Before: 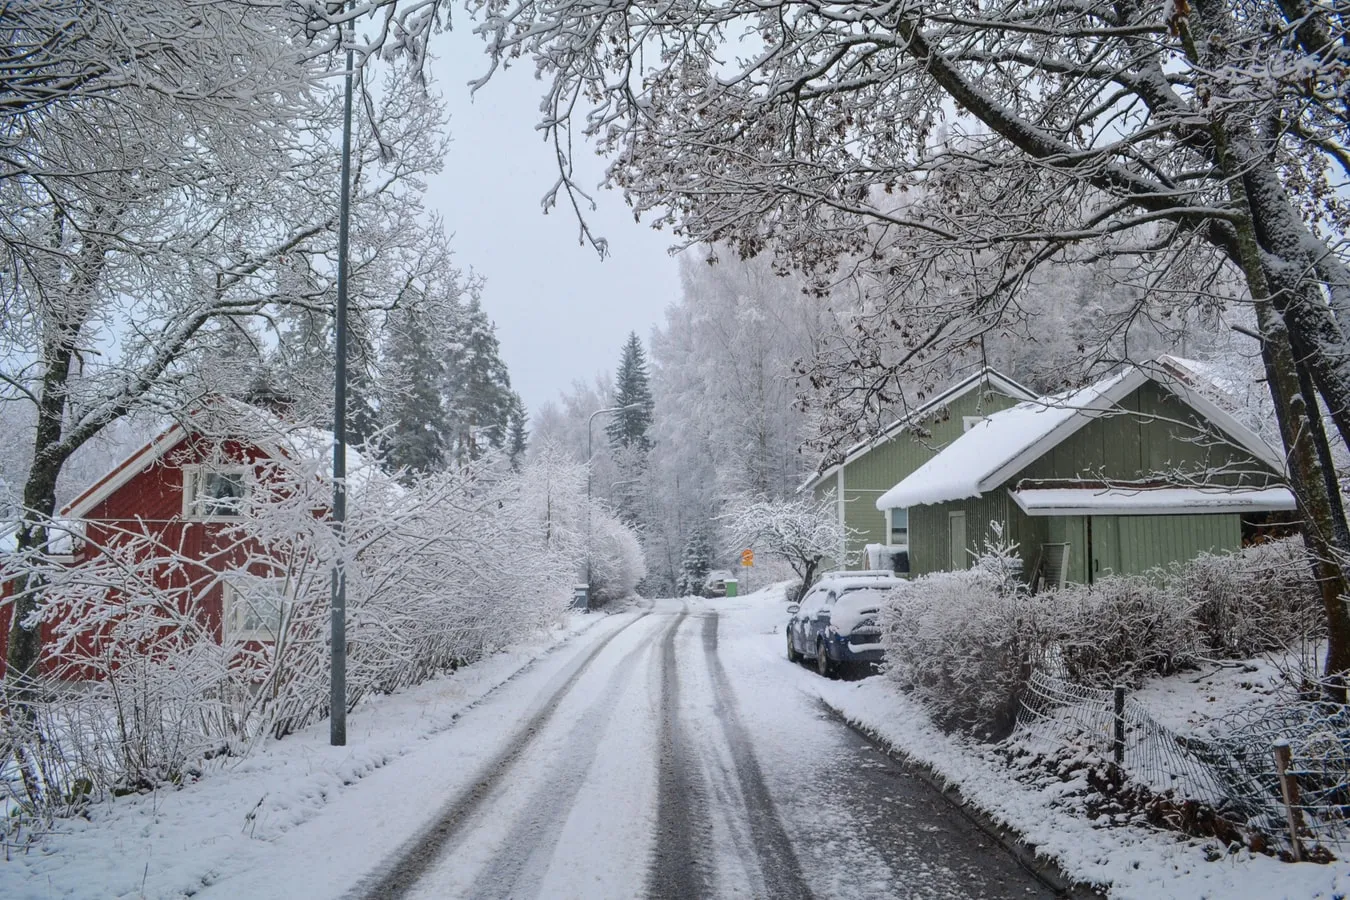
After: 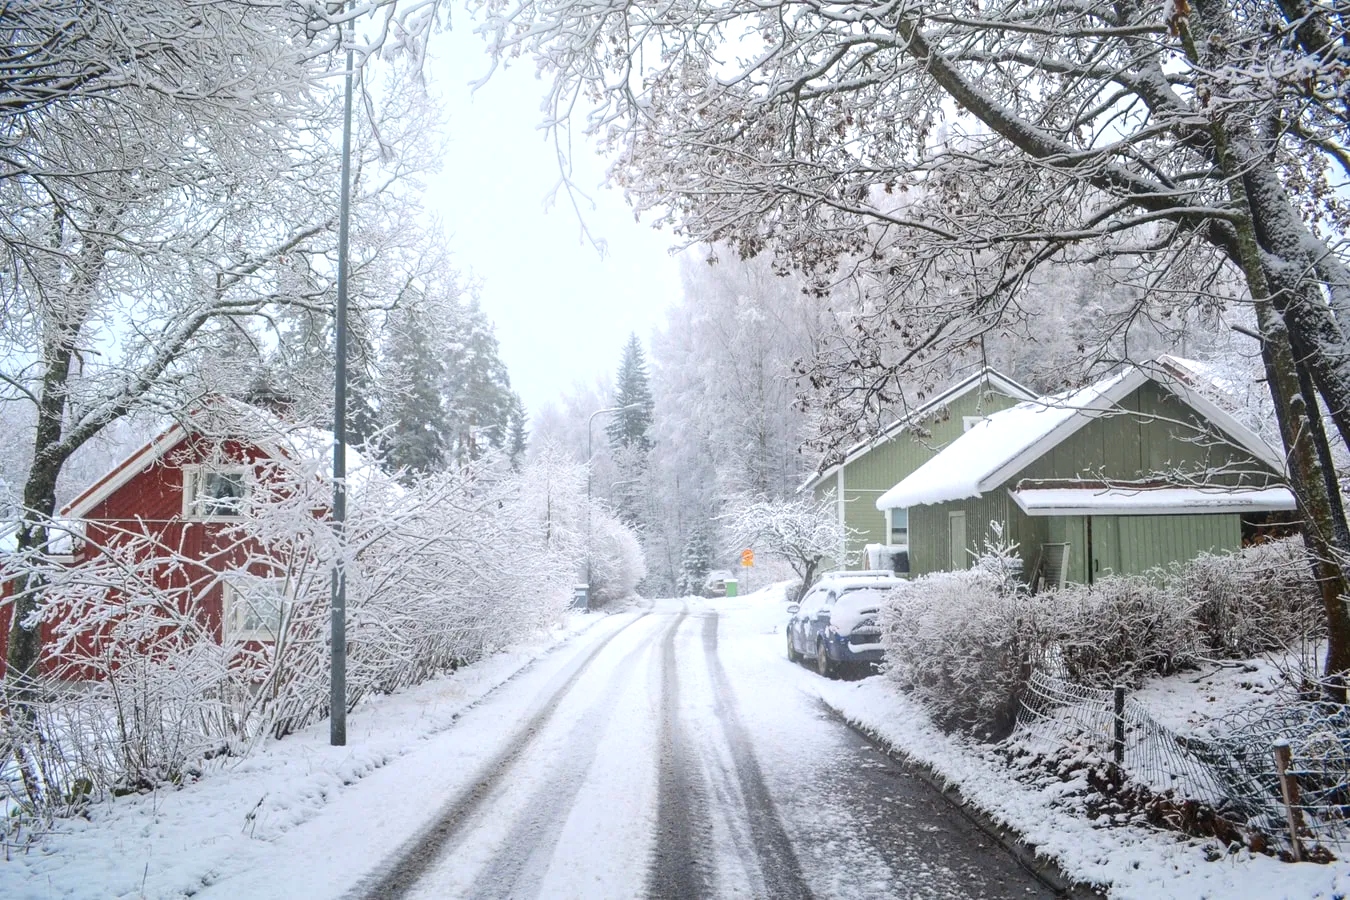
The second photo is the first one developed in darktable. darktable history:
bloom: size 15%, threshold 97%, strength 7%
exposure: exposure 0.6 EV, compensate highlight preservation false
